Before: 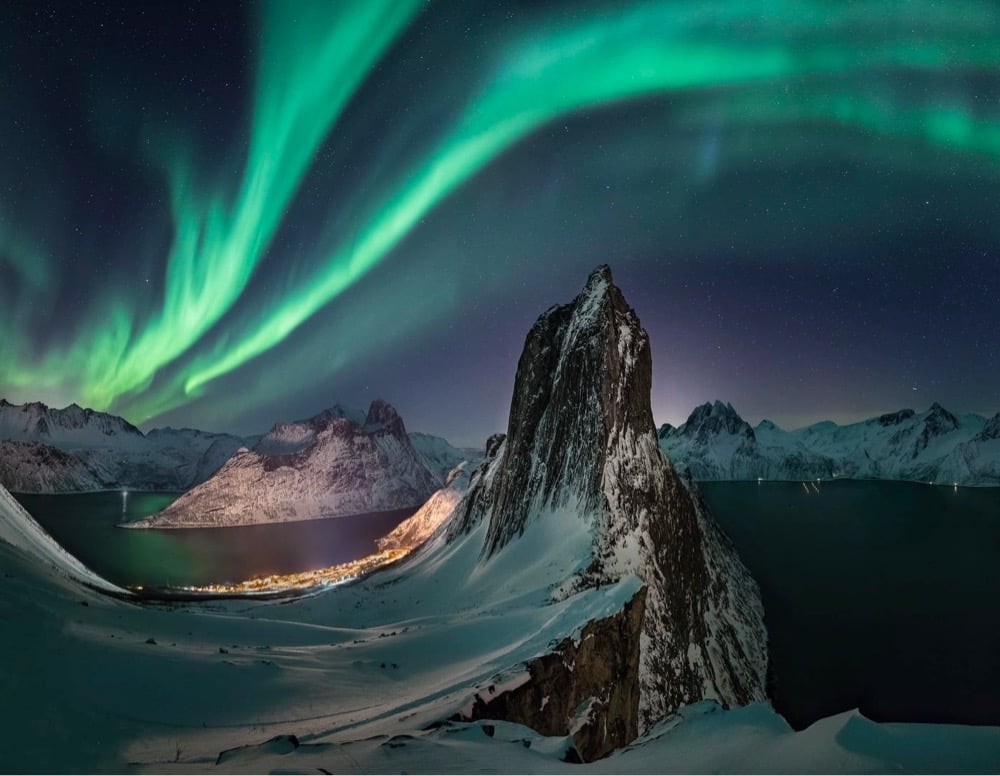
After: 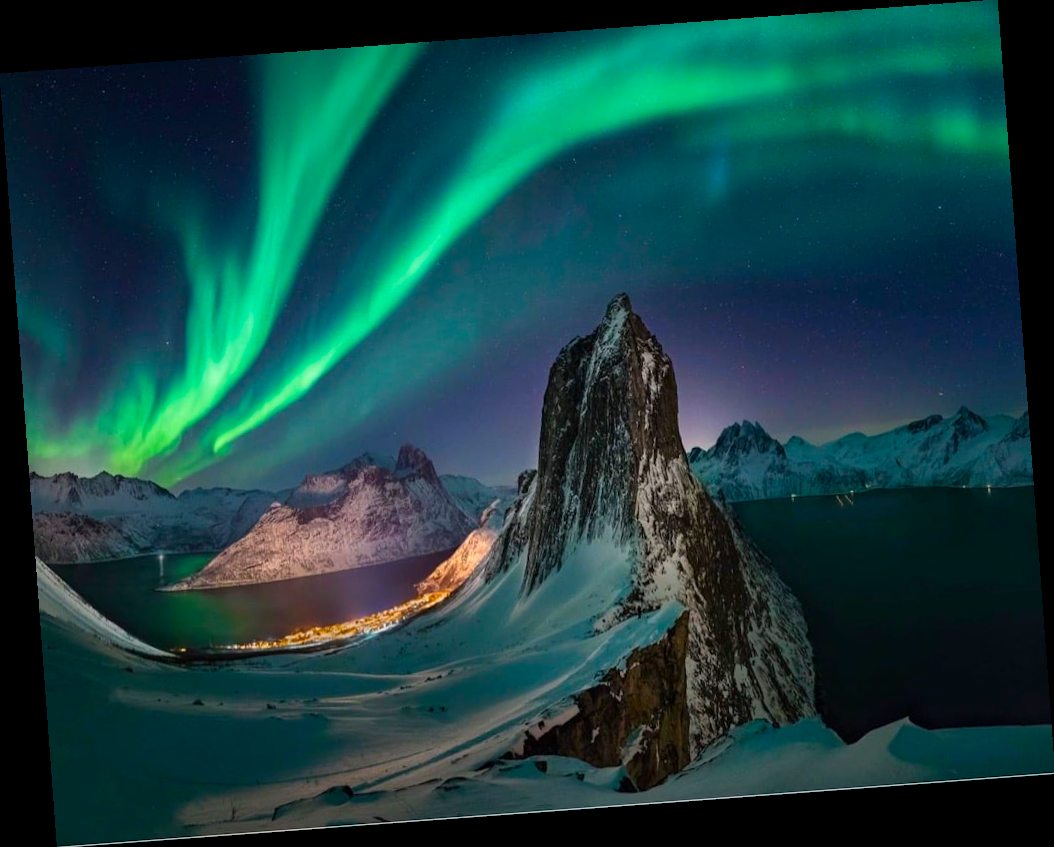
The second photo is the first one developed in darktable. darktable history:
contrast brightness saturation: contrast 0.04, saturation 0.16
color balance rgb: perceptual saturation grading › global saturation 25%, global vibrance 20%
rotate and perspective: rotation -4.25°, automatic cropping off
